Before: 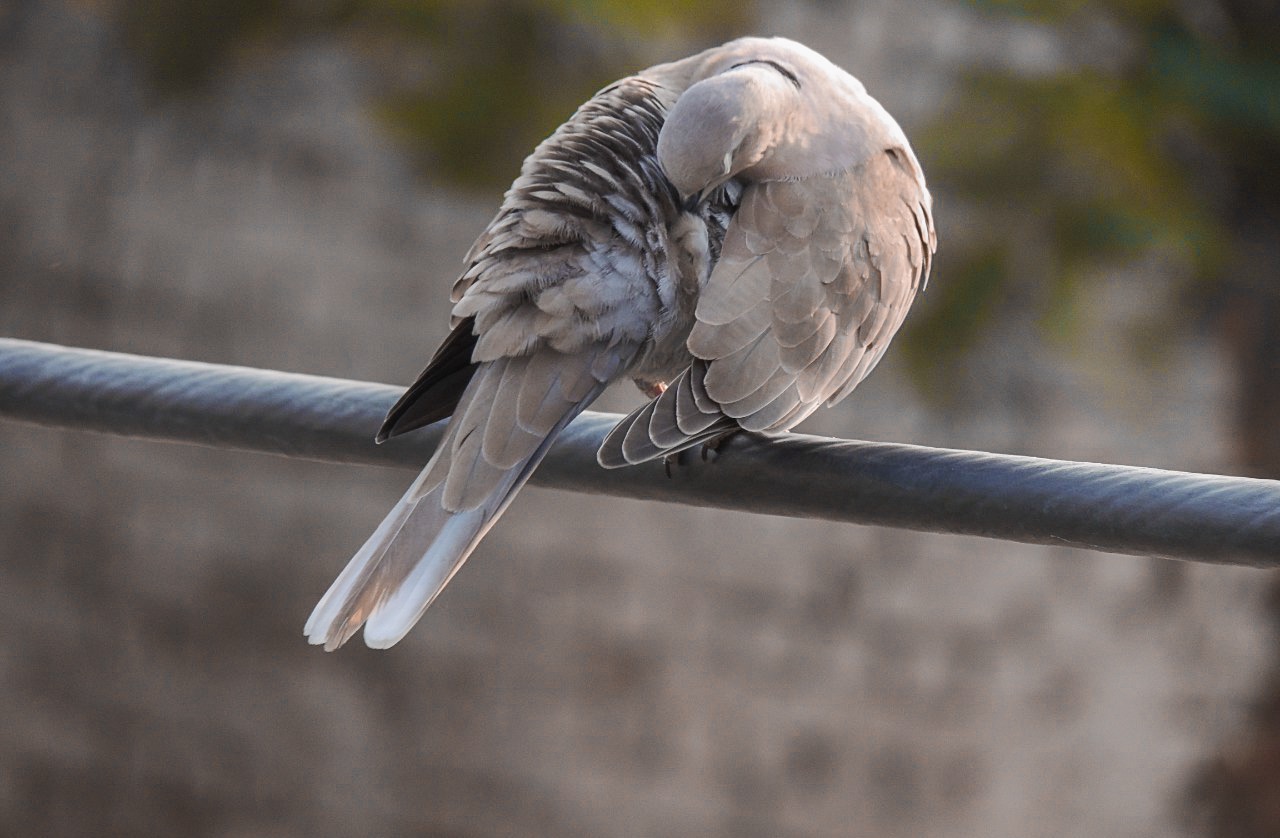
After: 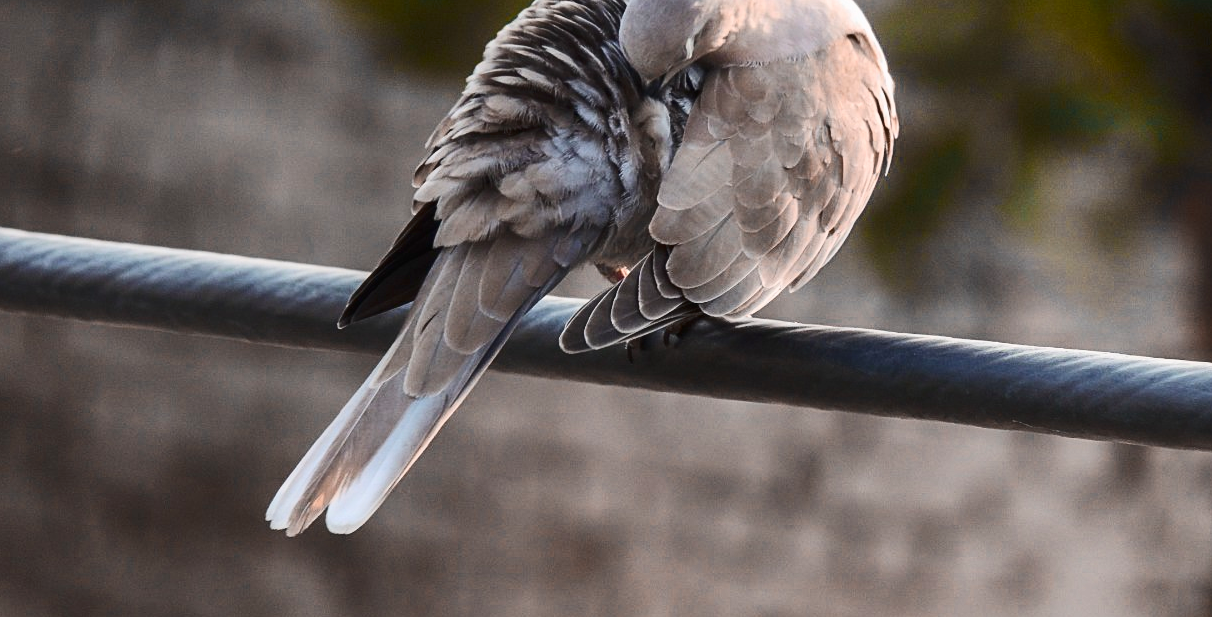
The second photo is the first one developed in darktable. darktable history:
crop and rotate: left 2.98%, top 13.733%, right 2.29%, bottom 12.638%
contrast brightness saturation: contrast 0.289
